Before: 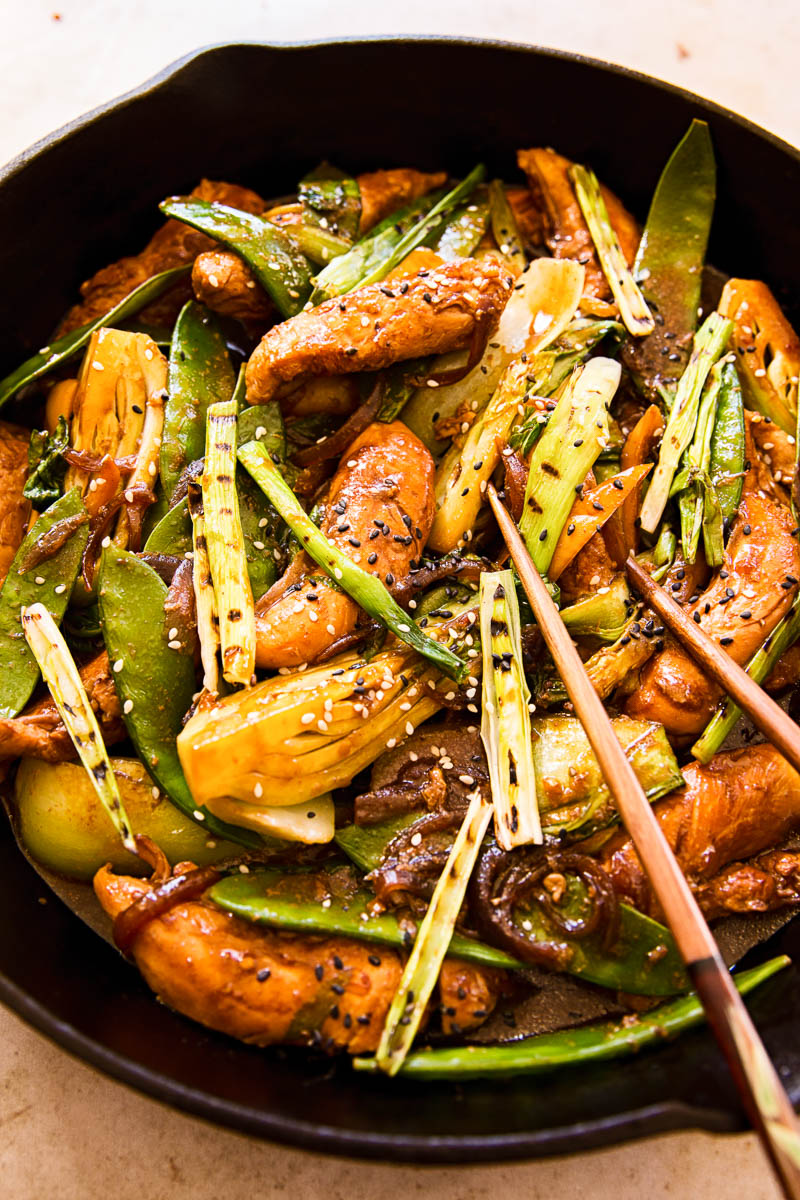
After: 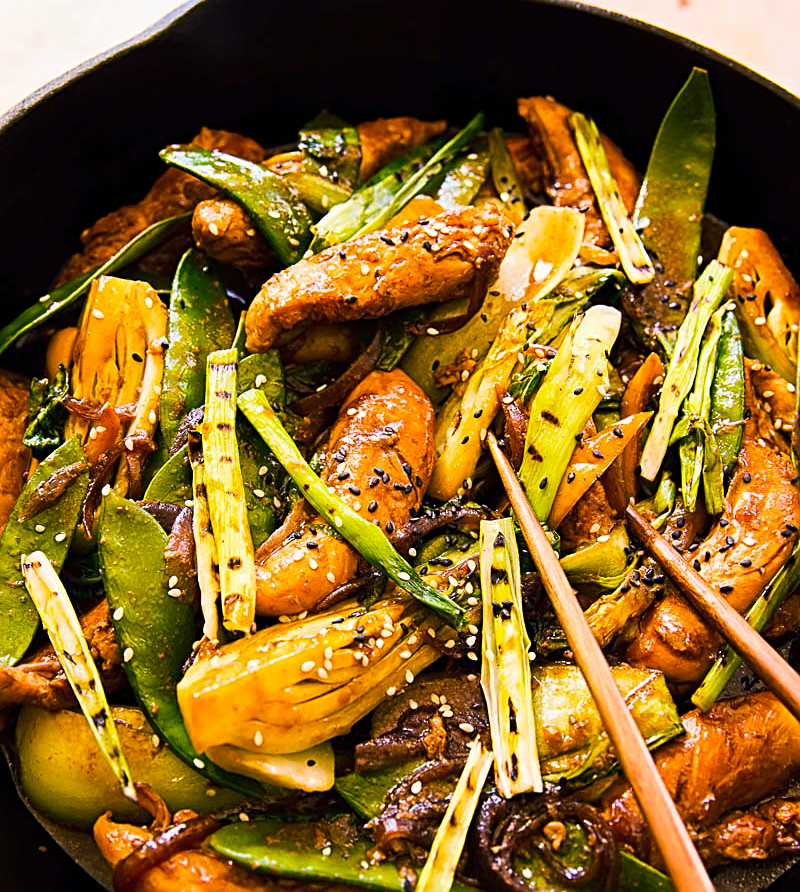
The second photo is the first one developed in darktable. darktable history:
sharpen: on, module defaults
crop: top 4.352%, bottom 21.237%
color balance rgb: shadows lift › luminance -40.738%, shadows lift › chroma 14.146%, shadows lift › hue 261.38°, perceptual saturation grading › global saturation 19.723%, global vibrance 15.151%
